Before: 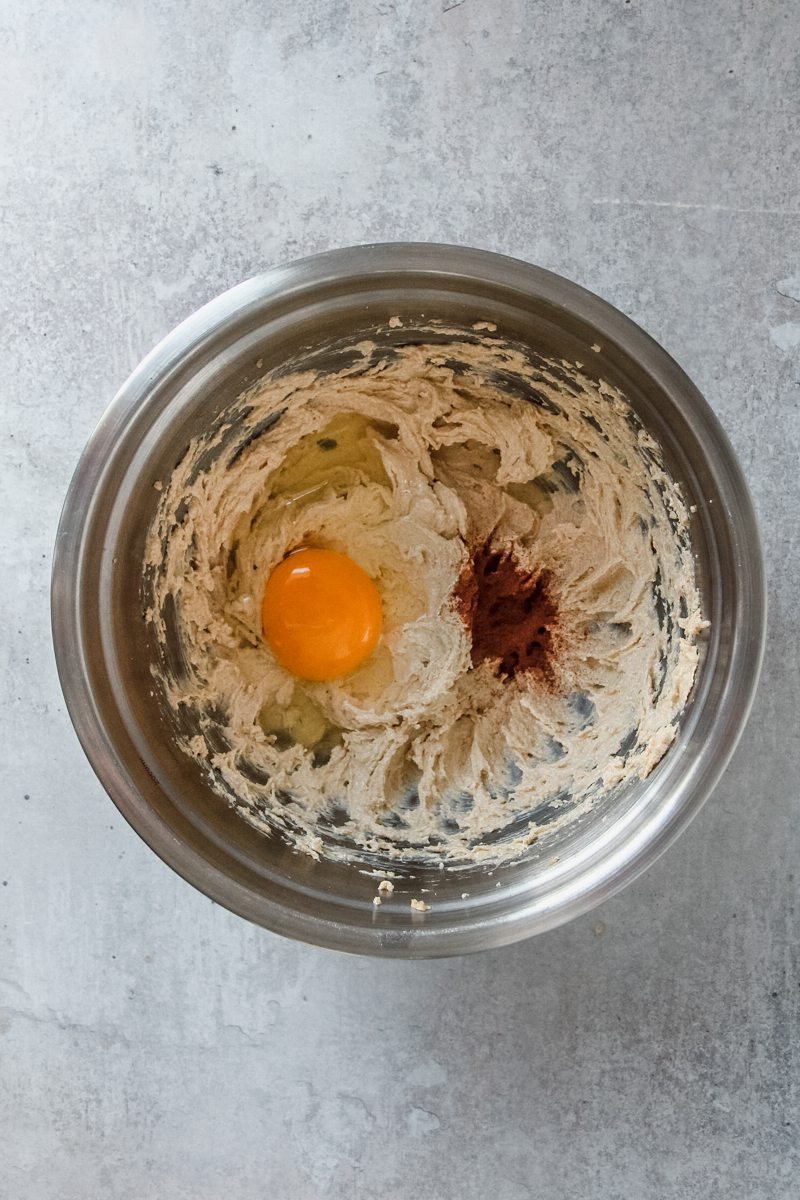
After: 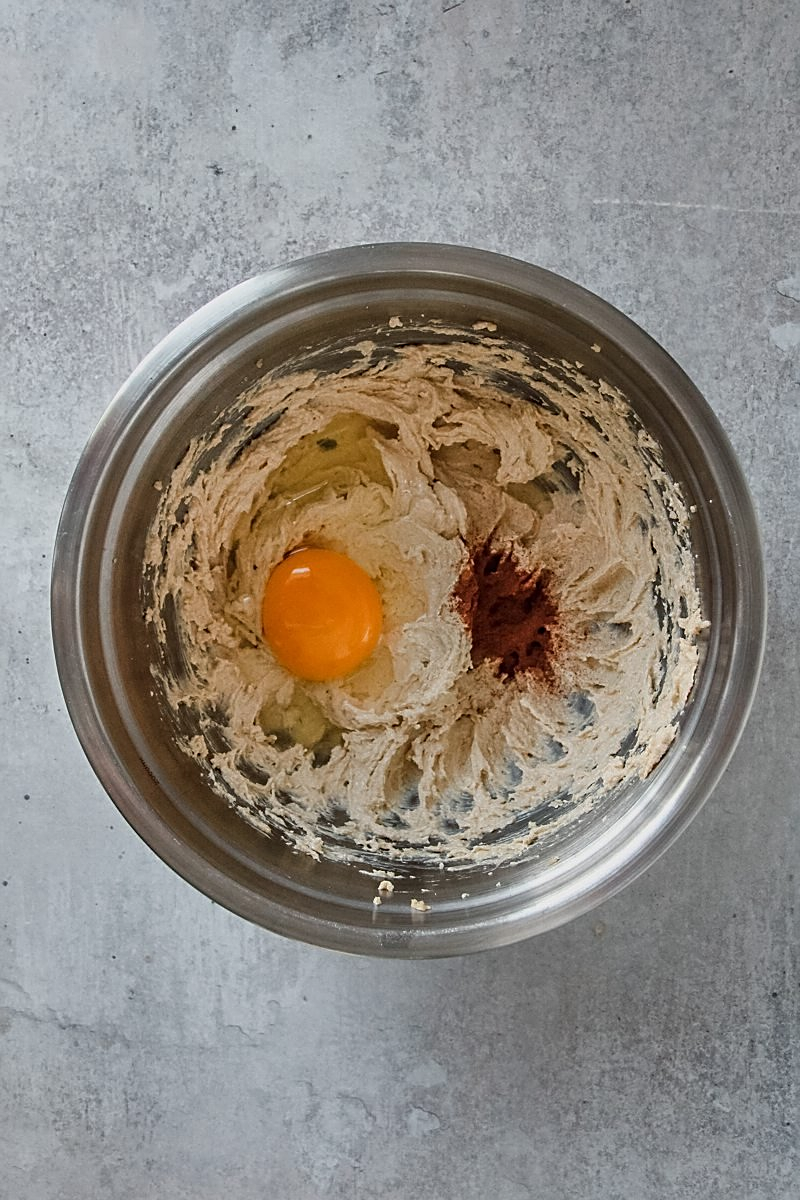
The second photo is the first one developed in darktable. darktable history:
sharpen: on, module defaults
exposure: exposure -0.177 EV, compensate highlight preservation false
shadows and highlights: shadows 75, highlights -60.85, soften with gaussian
